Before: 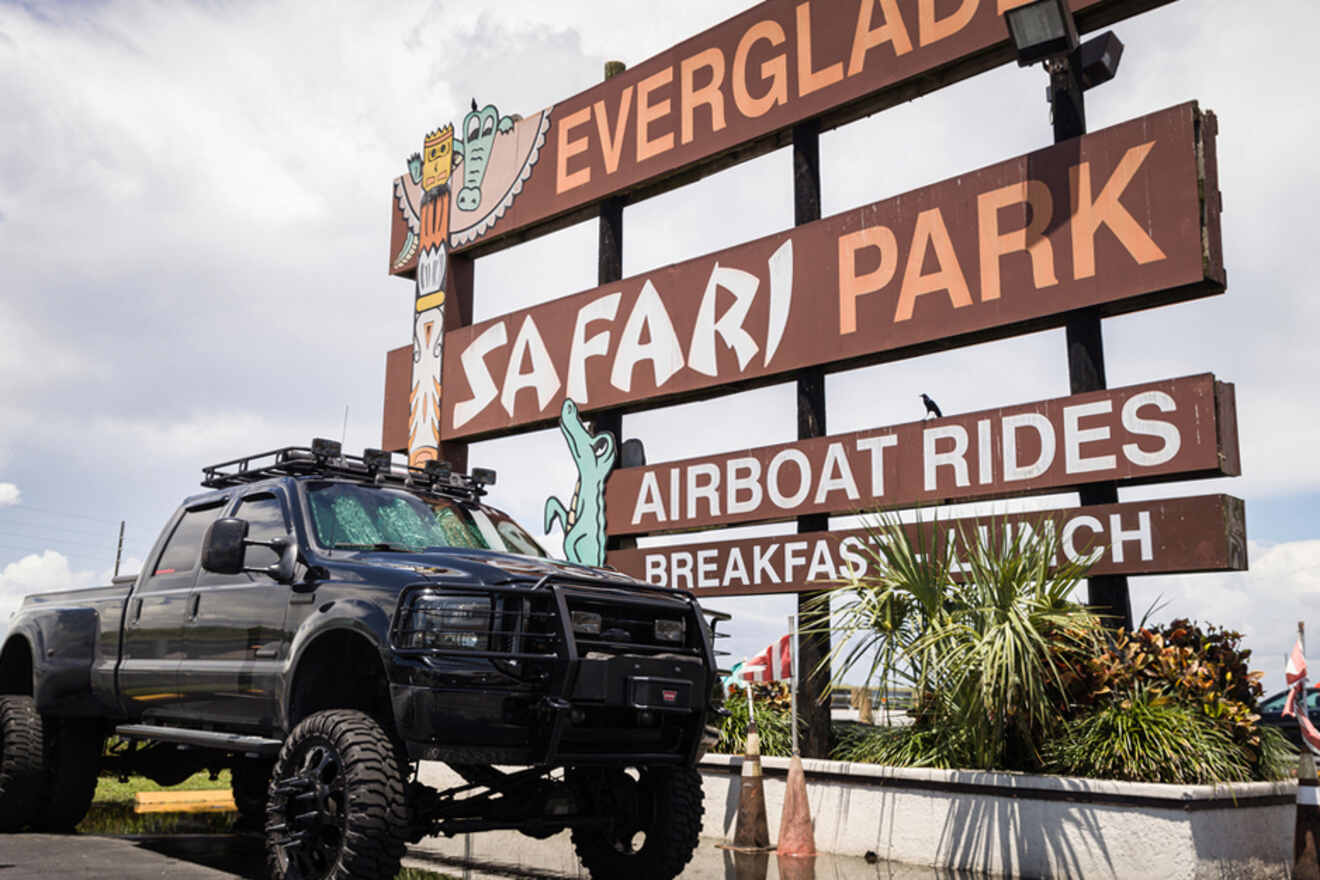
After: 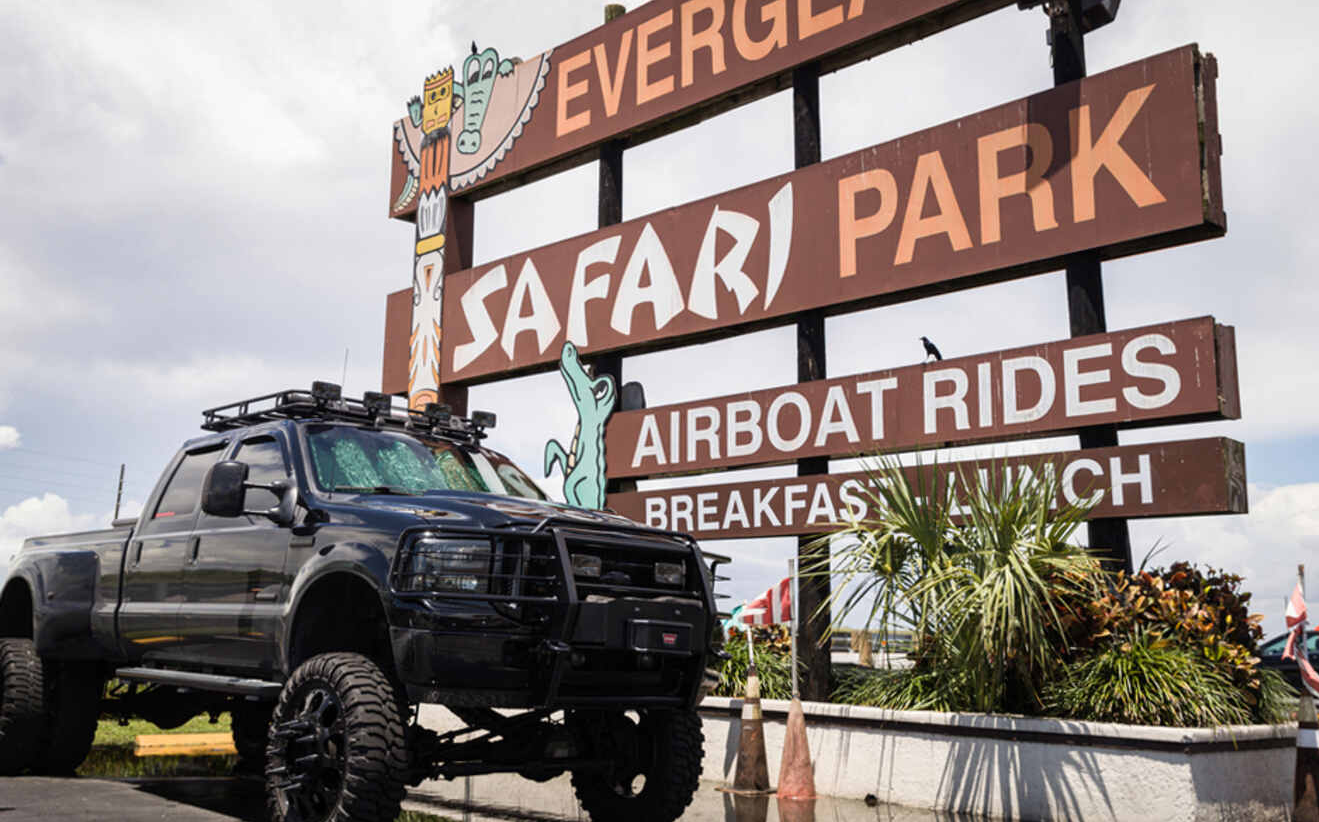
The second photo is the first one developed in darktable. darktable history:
crop and rotate: top 6.515%
